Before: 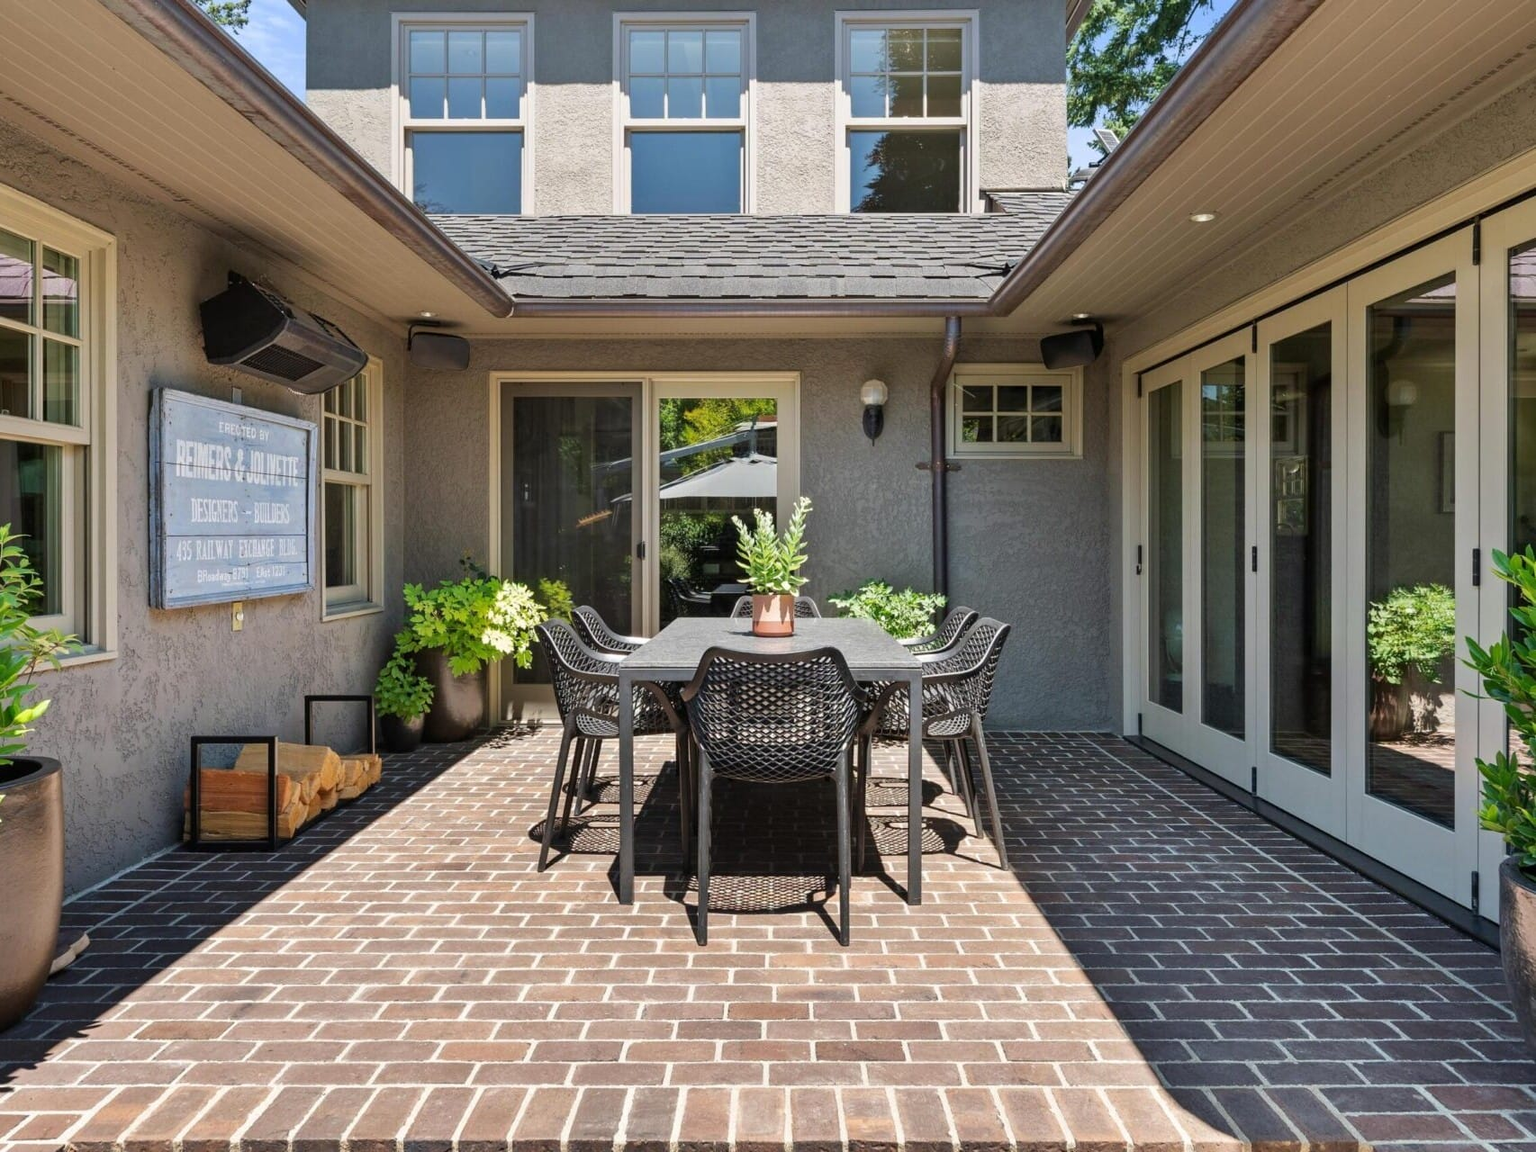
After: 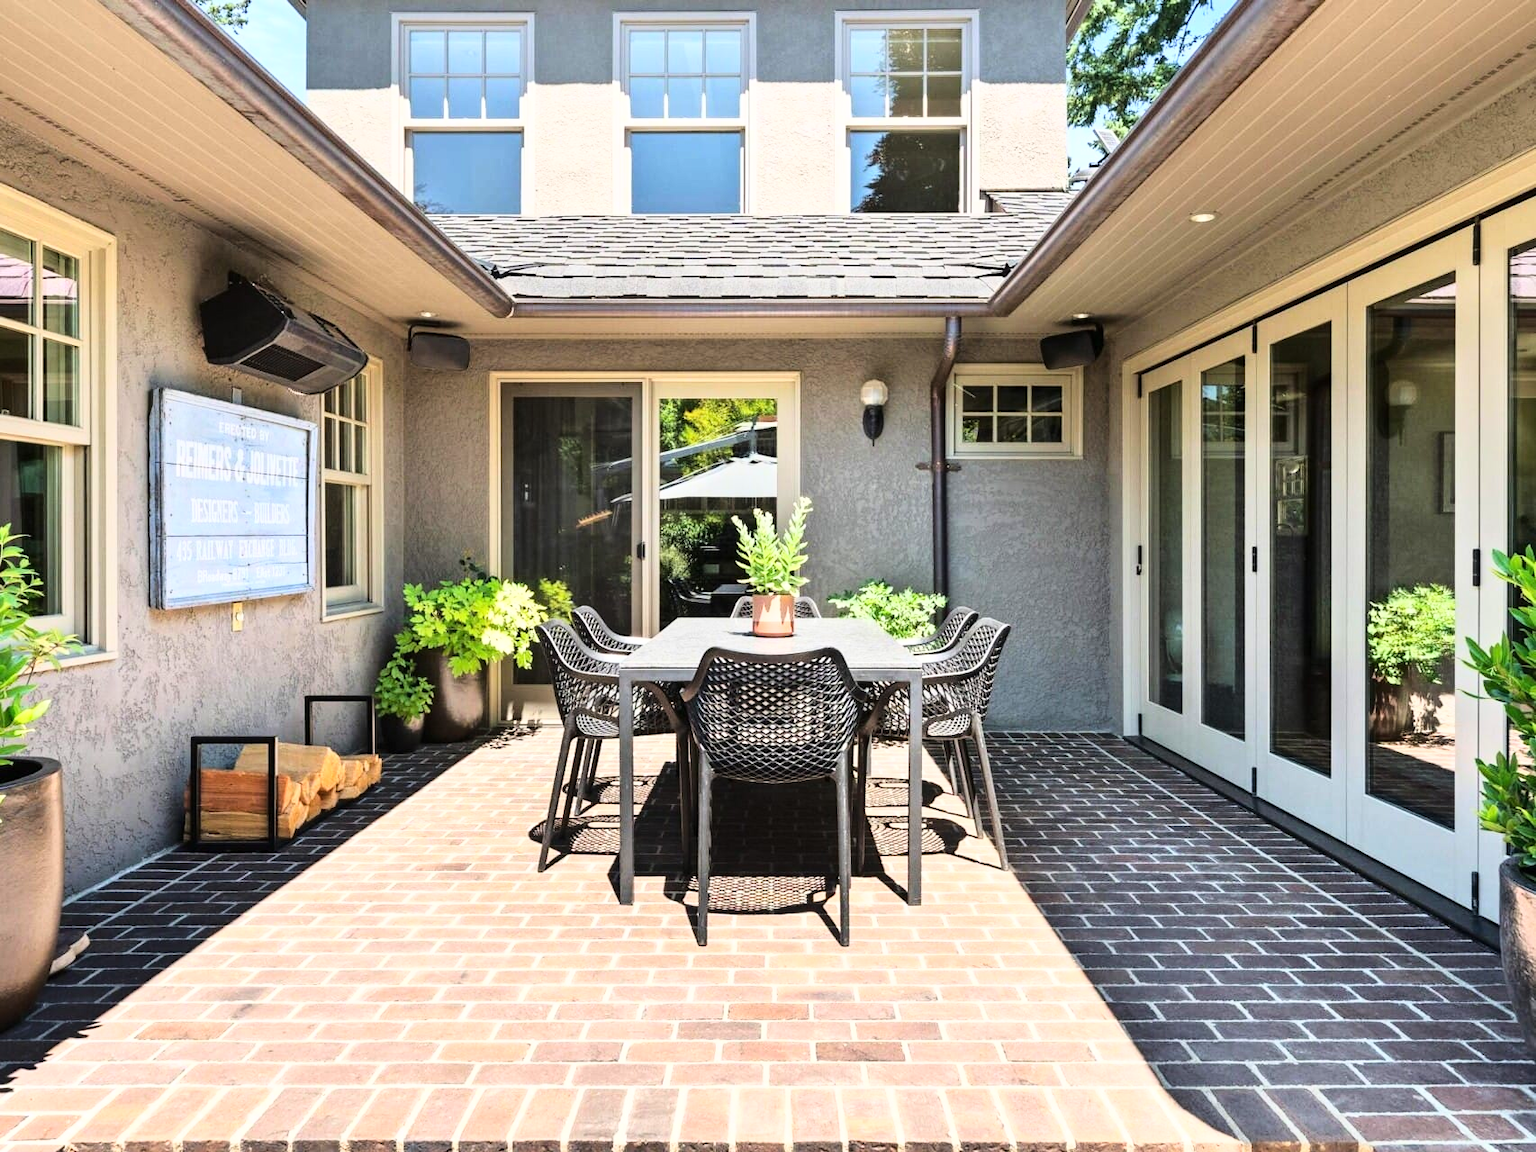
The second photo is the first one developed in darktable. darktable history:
base curve: curves: ch0 [(0, 0) (0.026, 0.03) (0.109, 0.232) (0.351, 0.748) (0.669, 0.968) (1, 1)]
